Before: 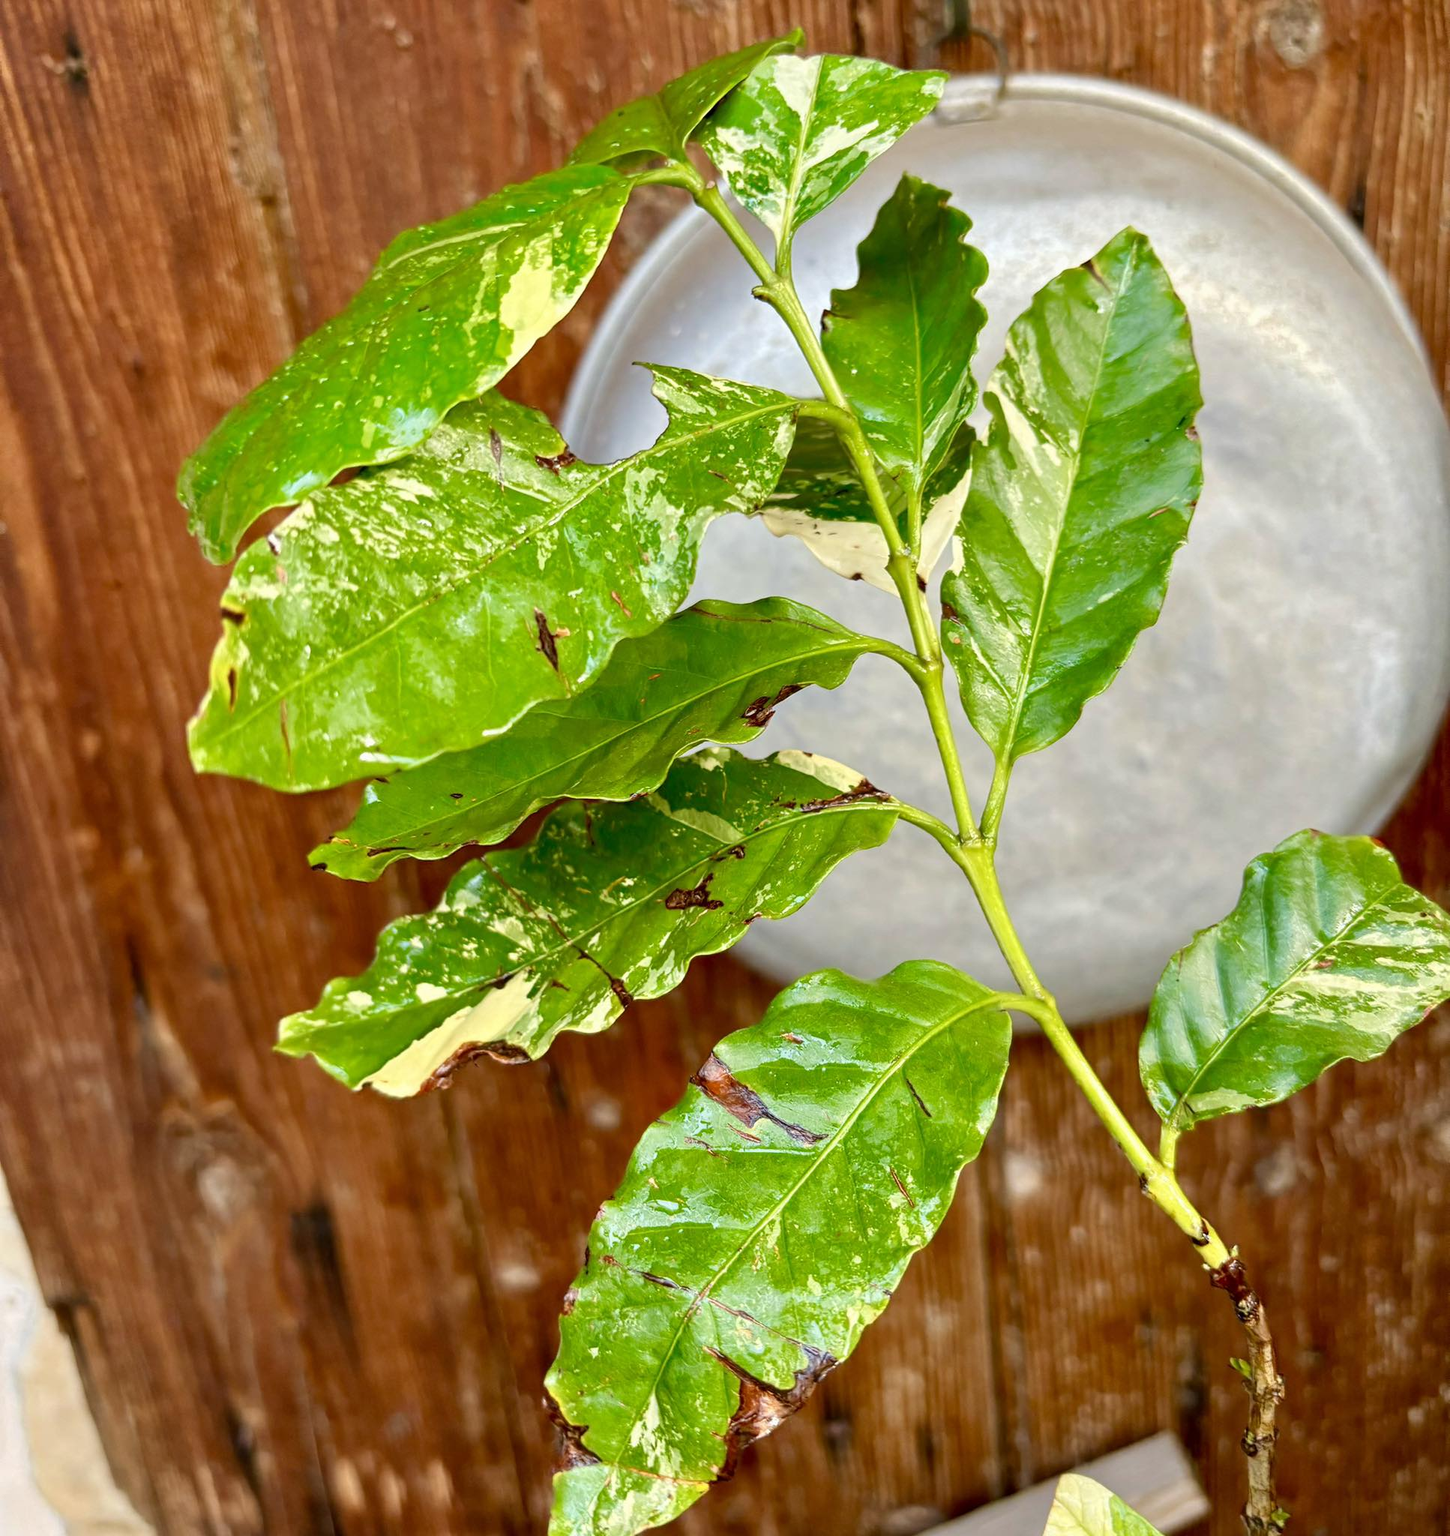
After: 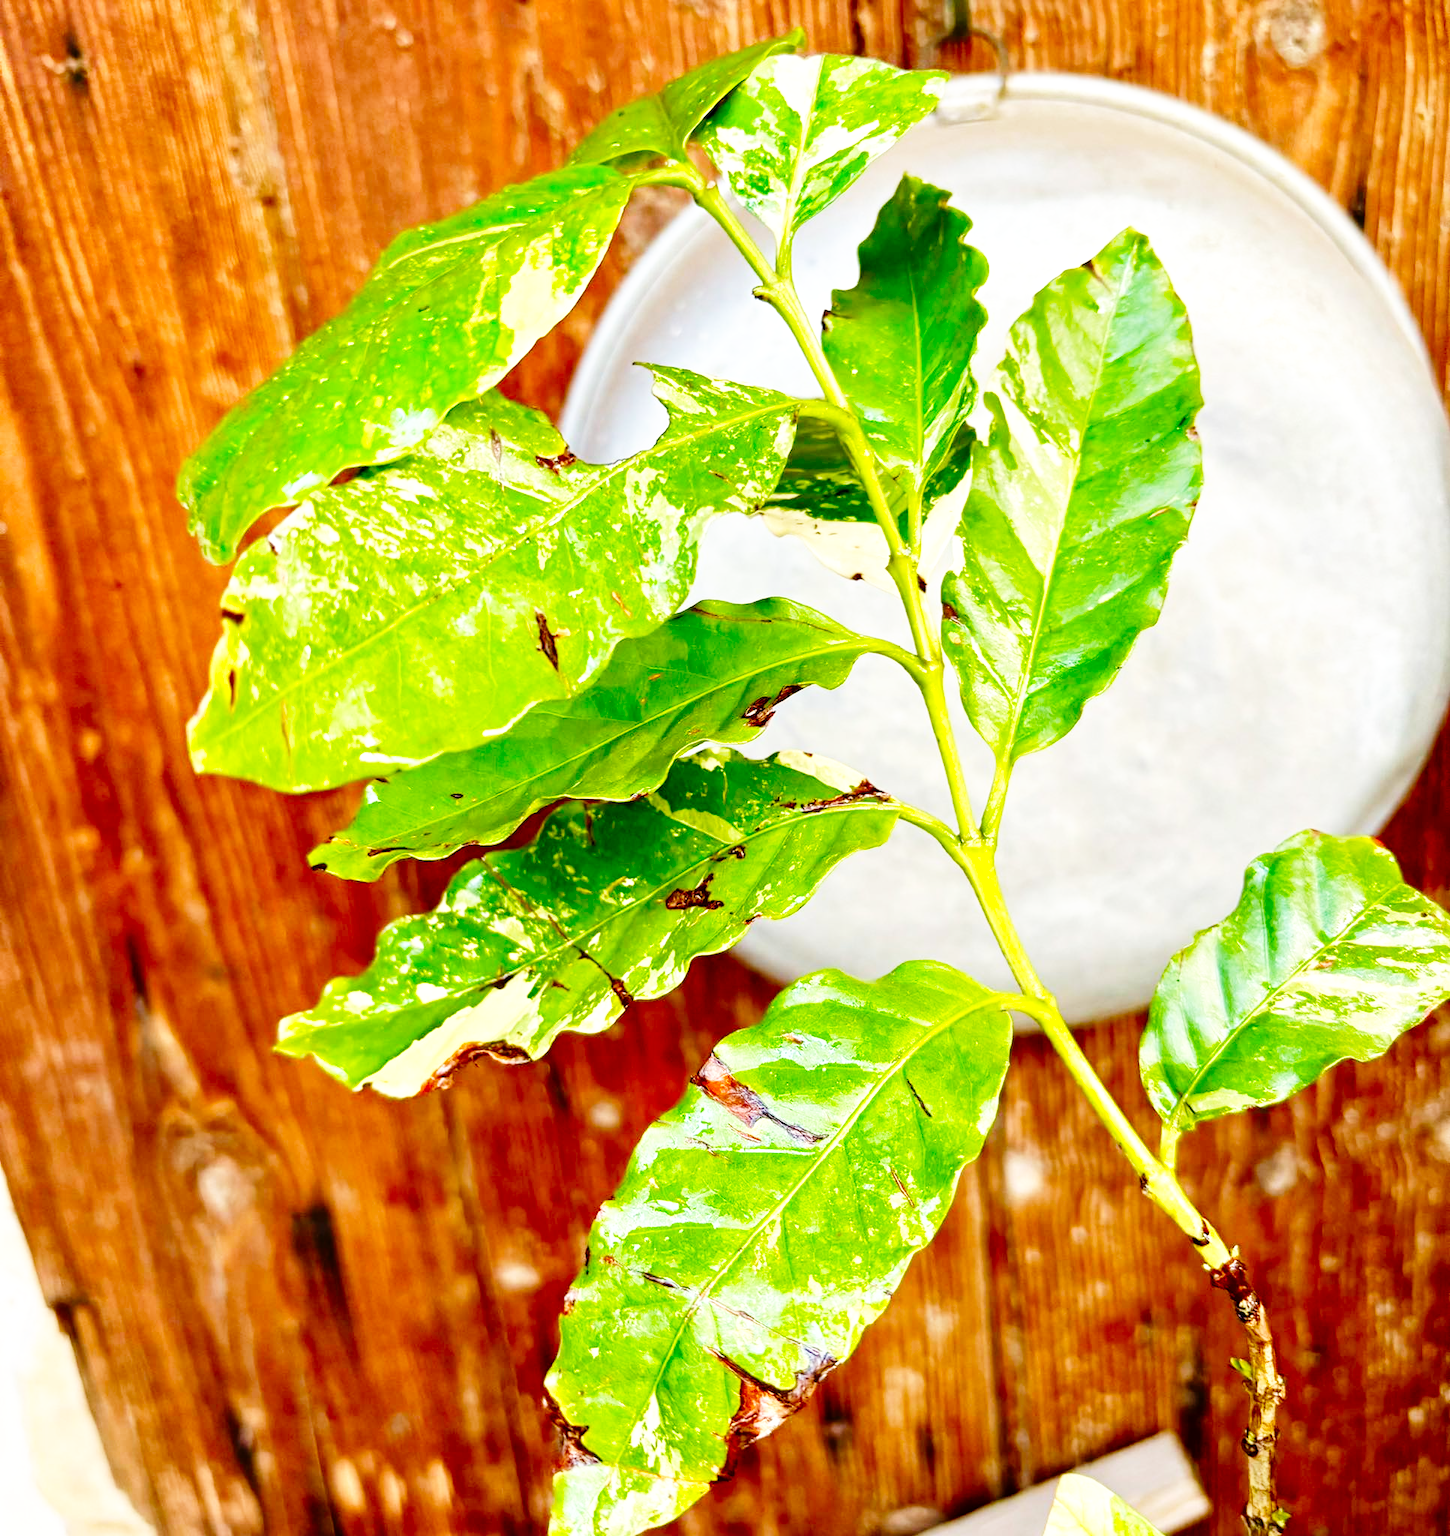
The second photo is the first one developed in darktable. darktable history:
tone curve: curves: ch0 [(0, 0) (0.003, 0.001) (0.011, 0.004) (0.025, 0.011) (0.044, 0.021) (0.069, 0.028) (0.1, 0.036) (0.136, 0.051) (0.177, 0.085) (0.224, 0.127) (0.277, 0.193) (0.335, 0.266) (0.399, 0.338) (0.468, 0.419) (0.543, 0.504) (0.623, 0.593) (0.709, 0.689) (0.801, 0.784) (0.898, 0.888) (1, 1)], preserve colors none
exposure: exposure 0.376 EV, compensate highlight preservation false
base curve: curves: ch0 [(0, 0) (0.005, 0.002) (0.15, 0.3) (0.4, 0.7) (0.75, 0.95) (1, 1)], preserve colors none
